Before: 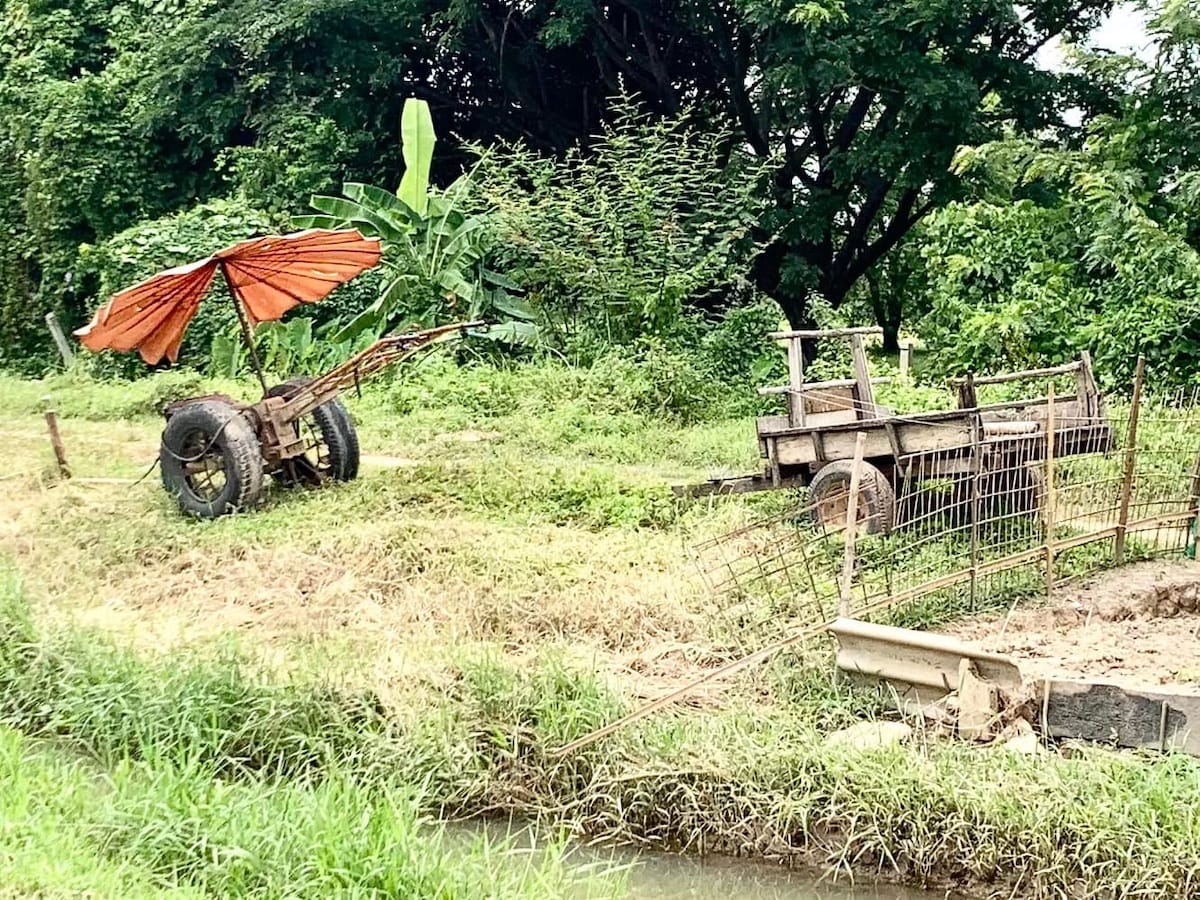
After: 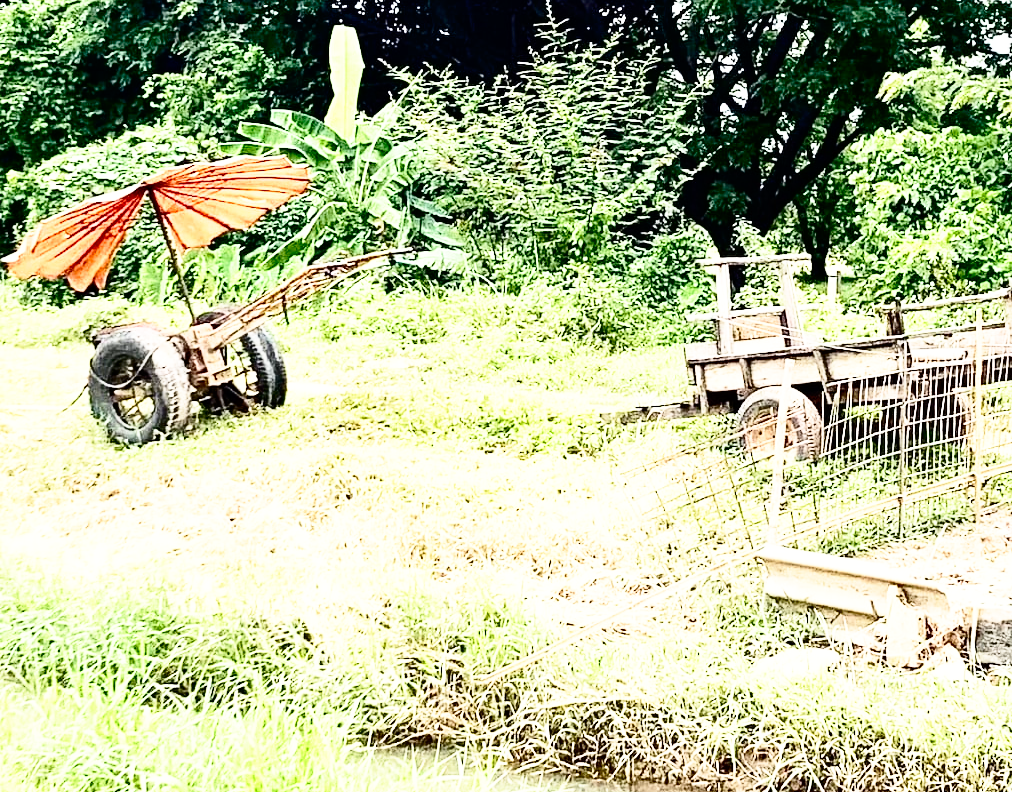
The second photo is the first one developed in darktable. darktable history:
contrast brightness saturation: contrast 0.298
crop: left 6.069%, top 8.149%, right 9.533%, bottom 3.838%
base curve: curves: ch0 [(0, 0) (0.012, 0.01) (0.073, 0.168) (0.31, 0.711) (0.645, 0.957) (1, 1)], preserve colors none
